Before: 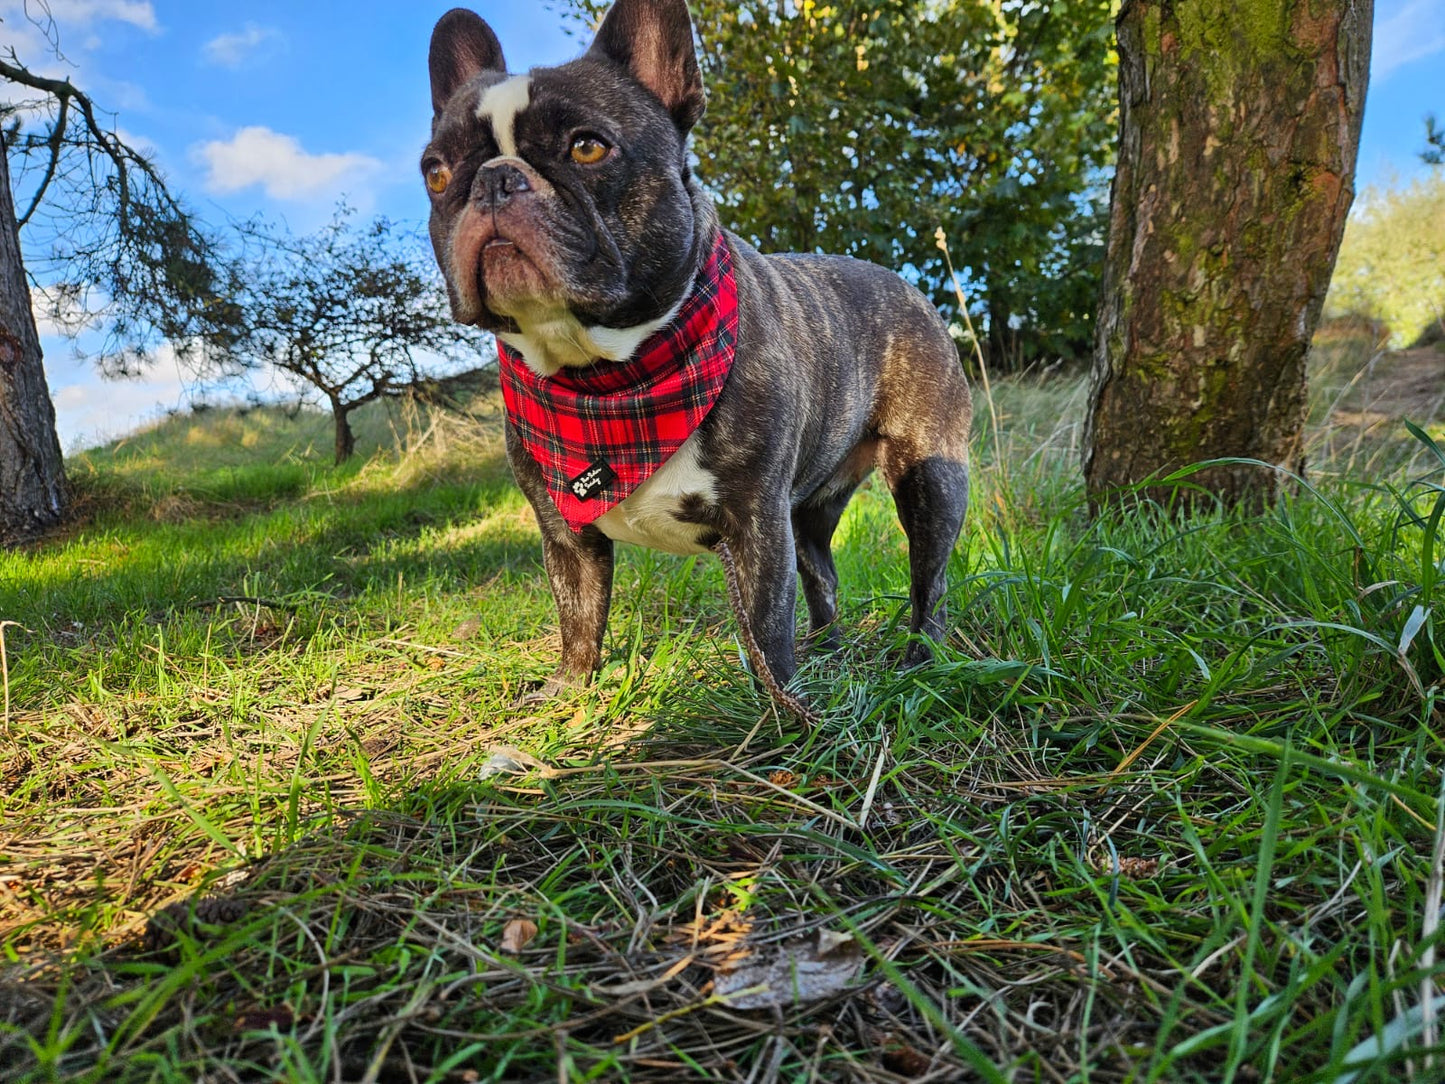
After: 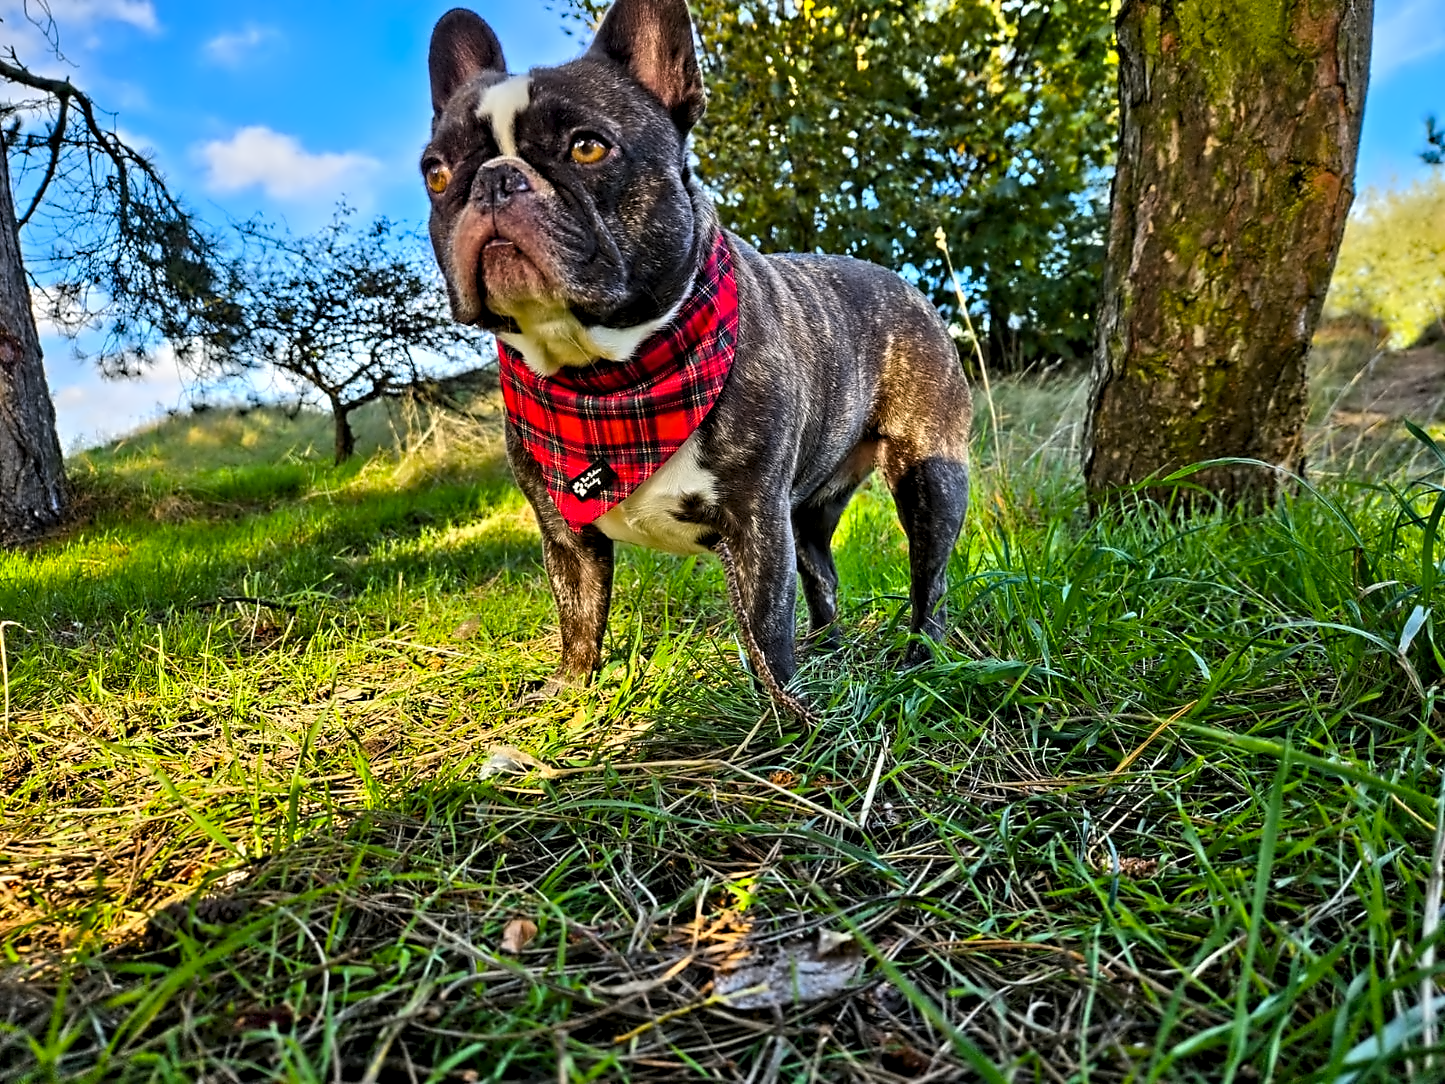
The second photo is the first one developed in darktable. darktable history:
contrast equalizer: octaves 7, y [[0.5, 0.542, 0.583, 0.625, 0.667, 0.708], [0.5 ×6], [0.5 ×6], [0, 0.033, 0.067, 0.1, 0.133, 0.167], [0, 0.05, 0.1, 0.15, 0.2, 0.25]]
color balance rgb: perceptual saturation grading › global saturation 20%, global vibrance 20%
